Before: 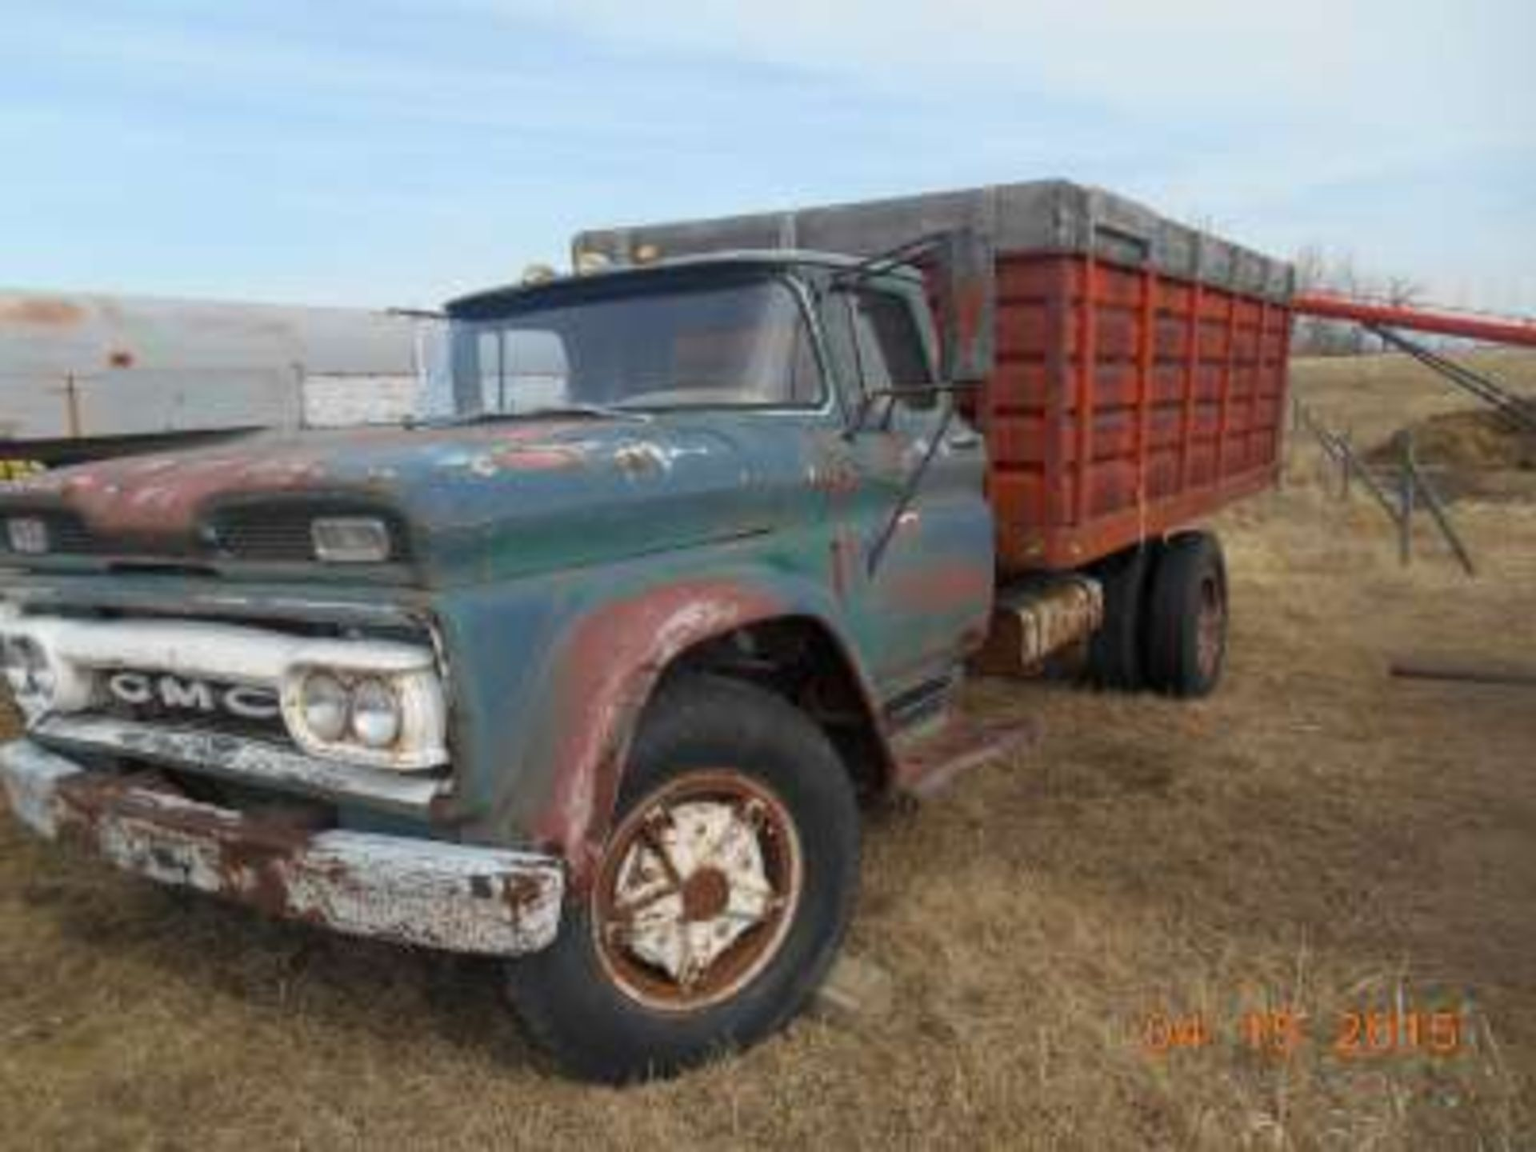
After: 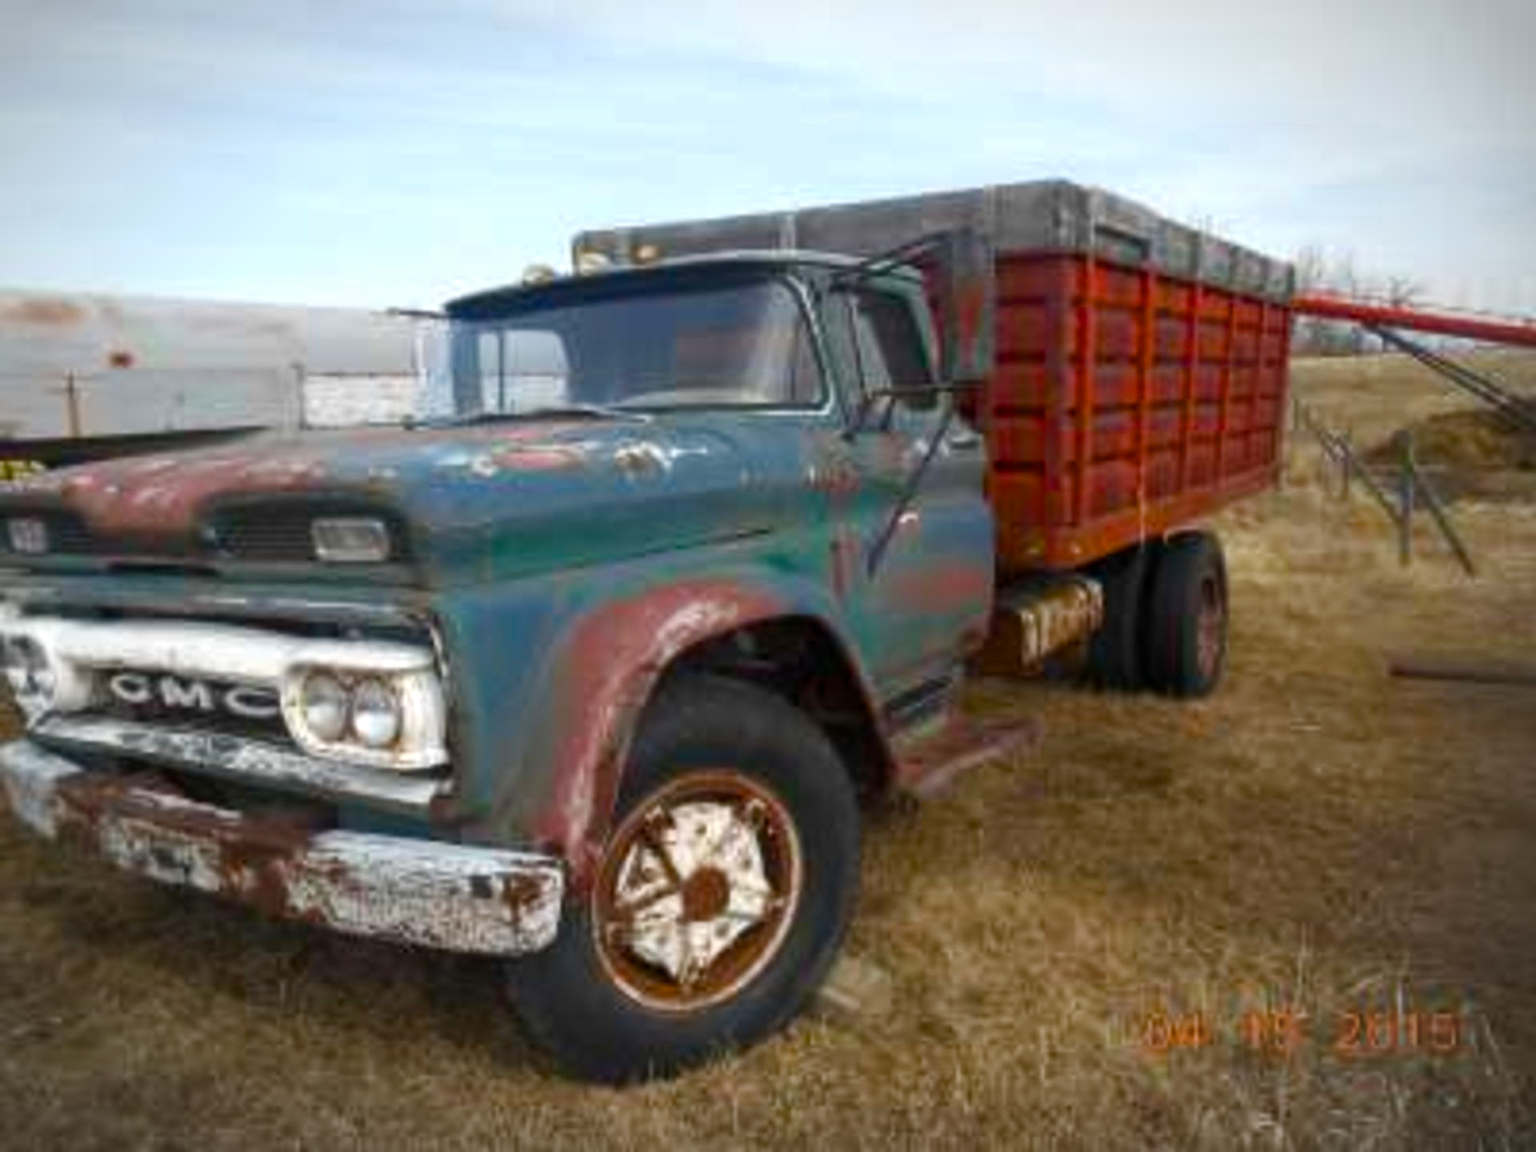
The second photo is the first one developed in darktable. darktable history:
vignetting: fall-off start 87%, automatic ratio true
color balance rgb: perceptual saturation grading › highlights -29.58%, perceptual saturation grading › mid-tones 29.47%, perceptual saturation grading › shadows 59.73%, perceptual brilliance grading › global brilliance -17.79%, perceptual brilliance grading › highlights 28.73%, global vibrance 15.44%
